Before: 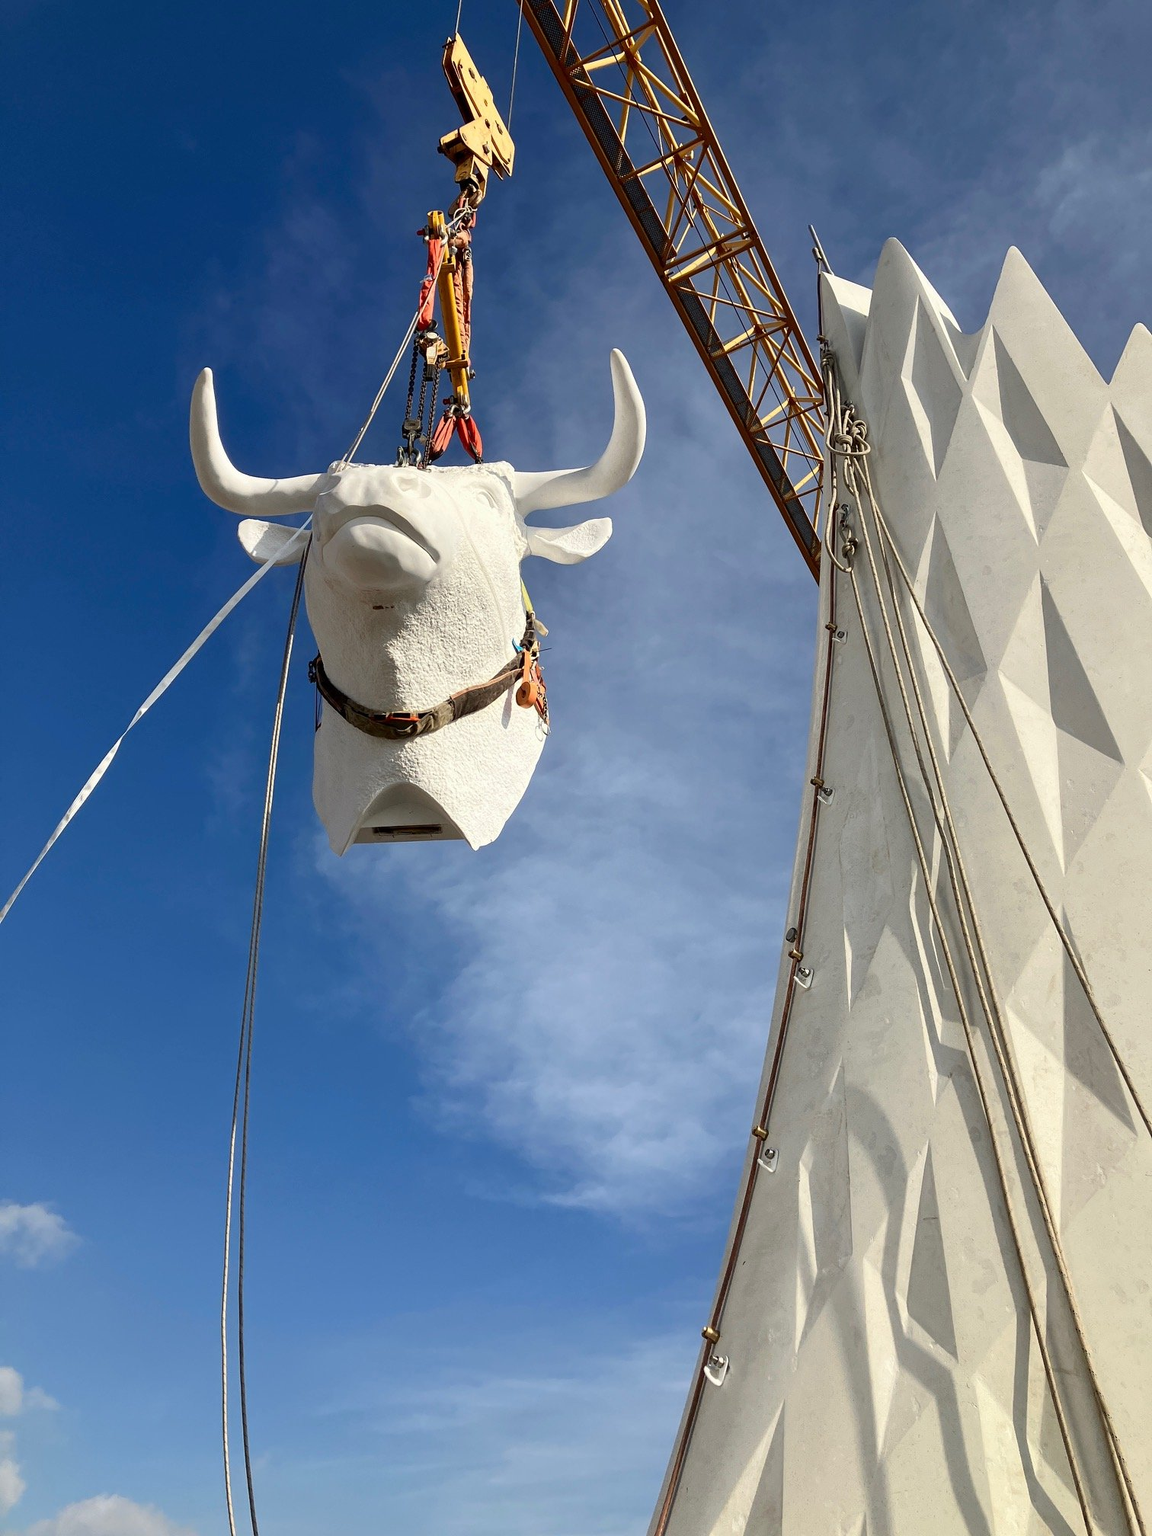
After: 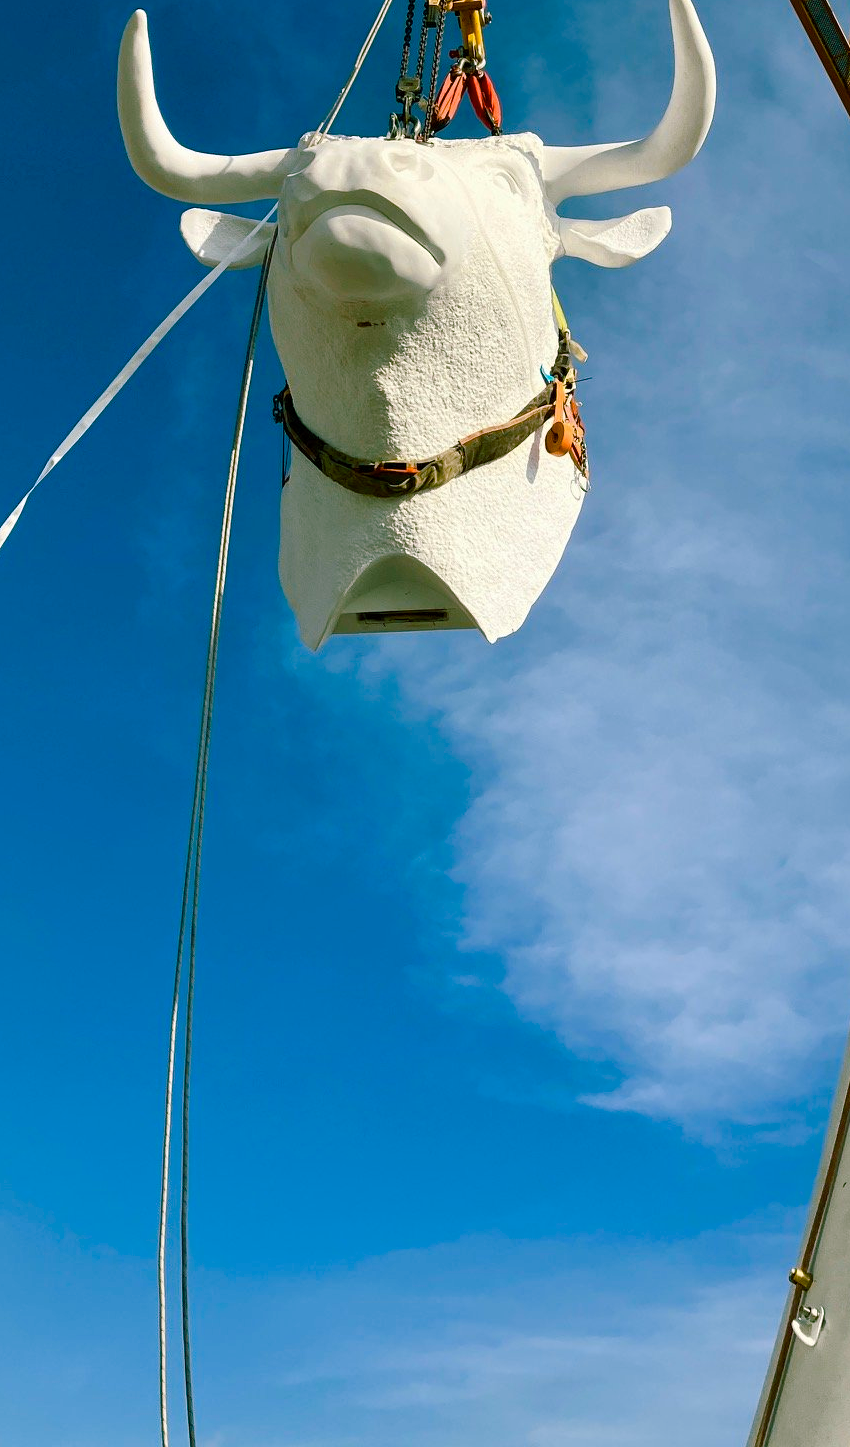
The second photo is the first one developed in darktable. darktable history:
color balance rgb: shadows lift › chroma 11.954%, shadows lift › hue 131.86°, perceptual saturation grading › global saturation 40.324%, perceptual saturation grading › highlights -25.286%, perceptual saturation grading › mid-tones 35.698%, perceptual saturation grading › shadows 36.203%
crop: left 8.767%, top 23.505%, right 35.001%, bottom 4.716%
base curve: curves: ch0 [(0, 0) (0.283, 0.295) (1, 1)], preserve colors none
